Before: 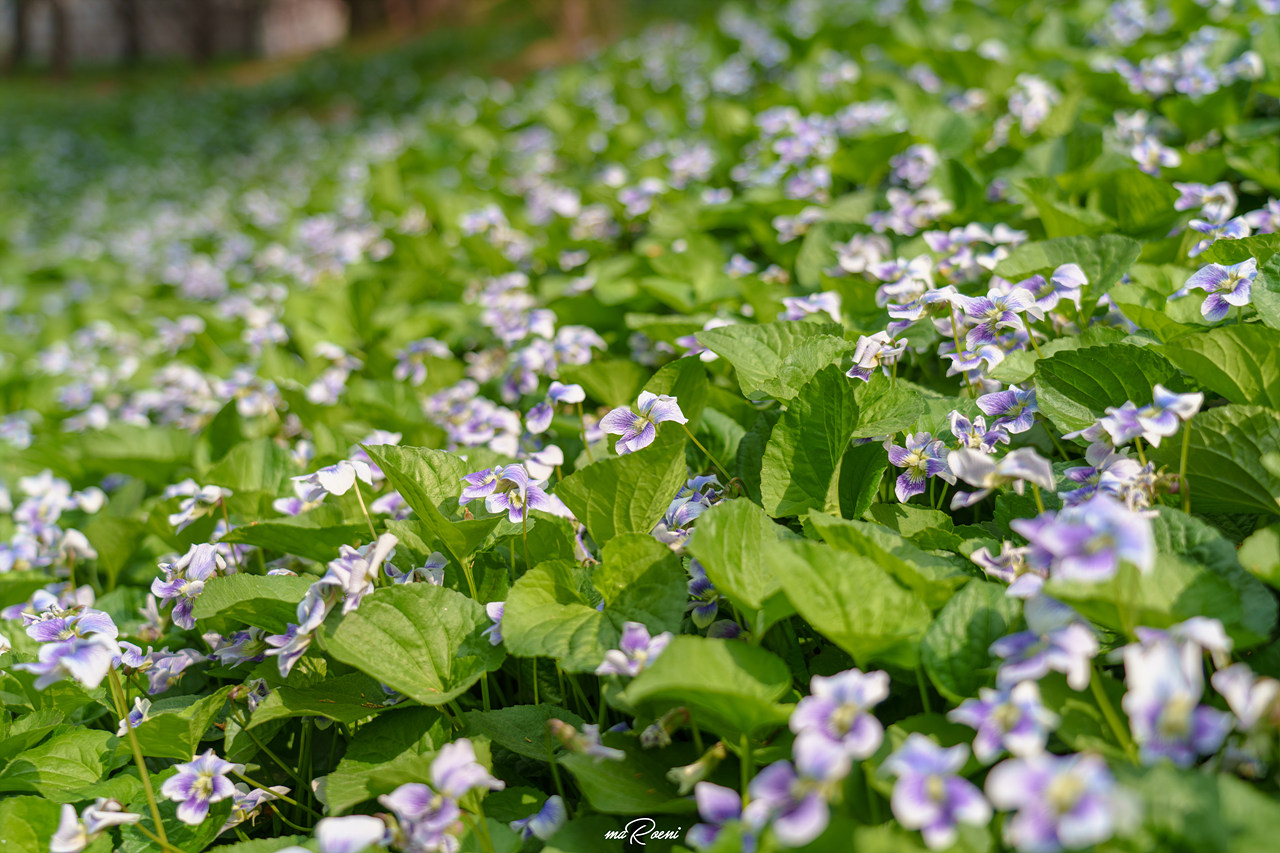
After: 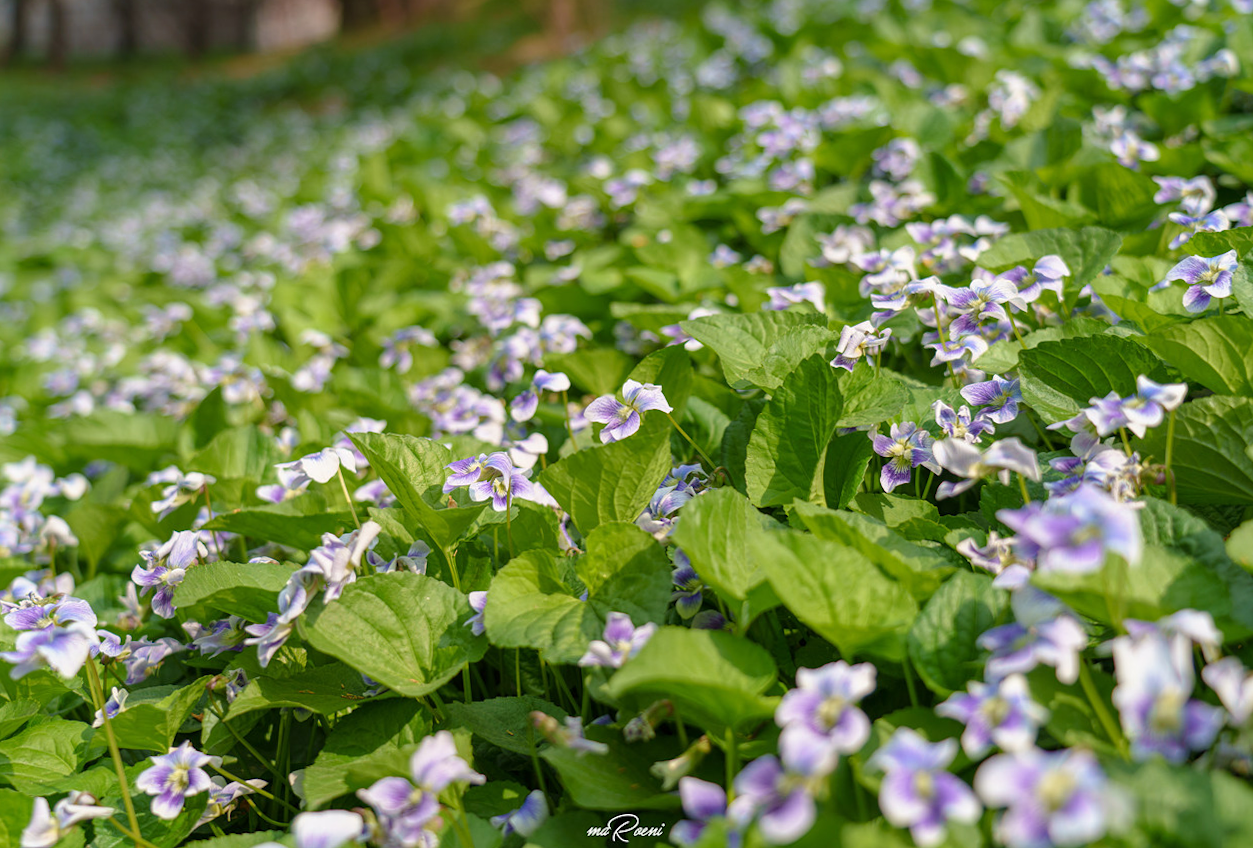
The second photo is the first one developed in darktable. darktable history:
tone equalizer: on, module defaults
rotate and perspective: rotation 0.226°, lens shift (vertical) -0.042, crop left 0.023, crop right 0.982, crop top 0.006, crop bottom 0.994
